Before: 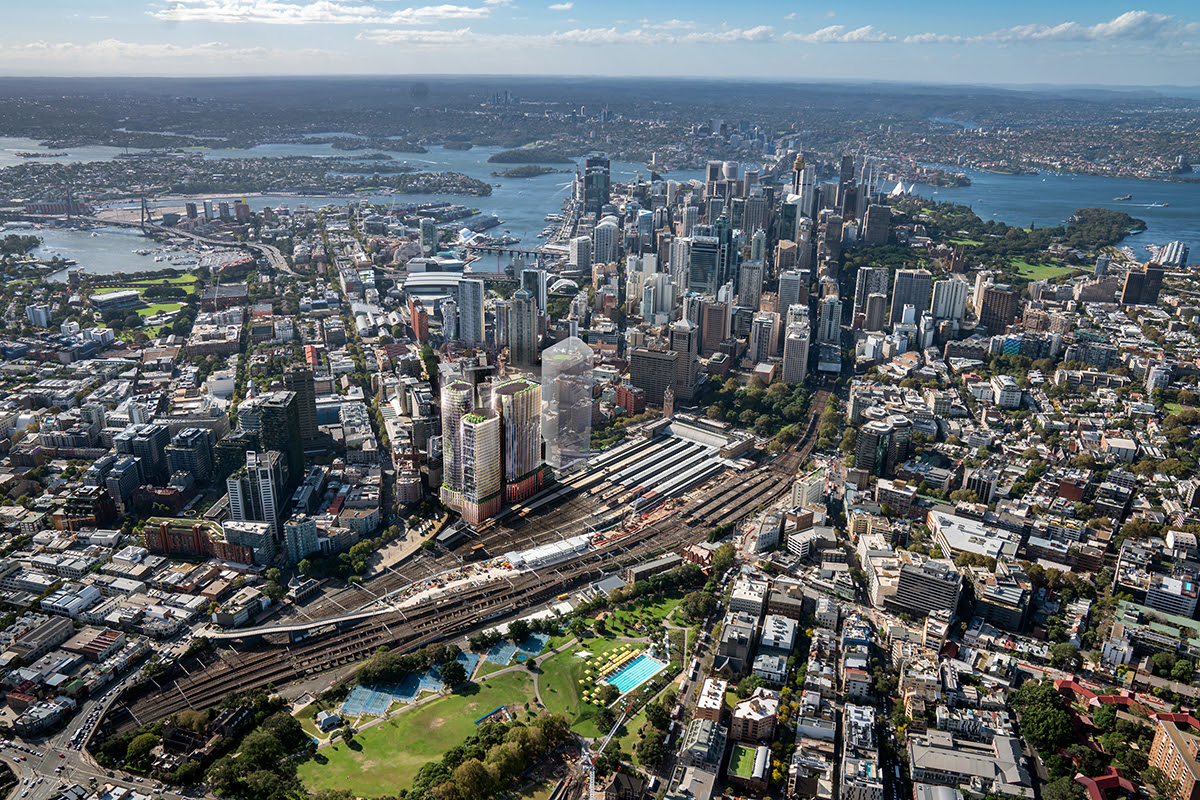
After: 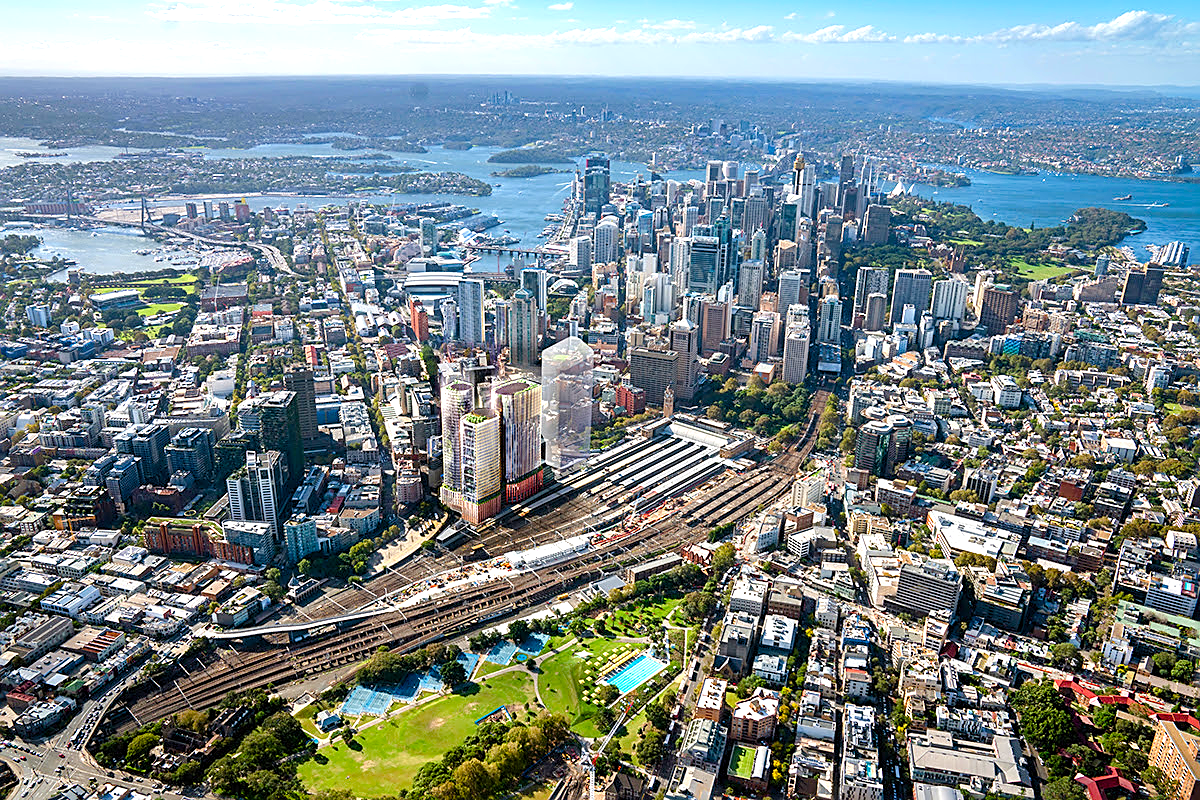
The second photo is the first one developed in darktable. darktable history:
sharpen: on, module defaults
exposure: black level correction 0, exposure 0.695 EV, compensate highlight preservation false
color balance rgb: perceptual saturation grading › global saturation 34.816%, perceptual saturation grading › highlights -29.833%, perceptual saturation grading › shadows 35.079%, perceptual brilliance grading › mid-tones 9.231%, perceptual brilliance grading › shadows 14.764%, global vibrance 20%
